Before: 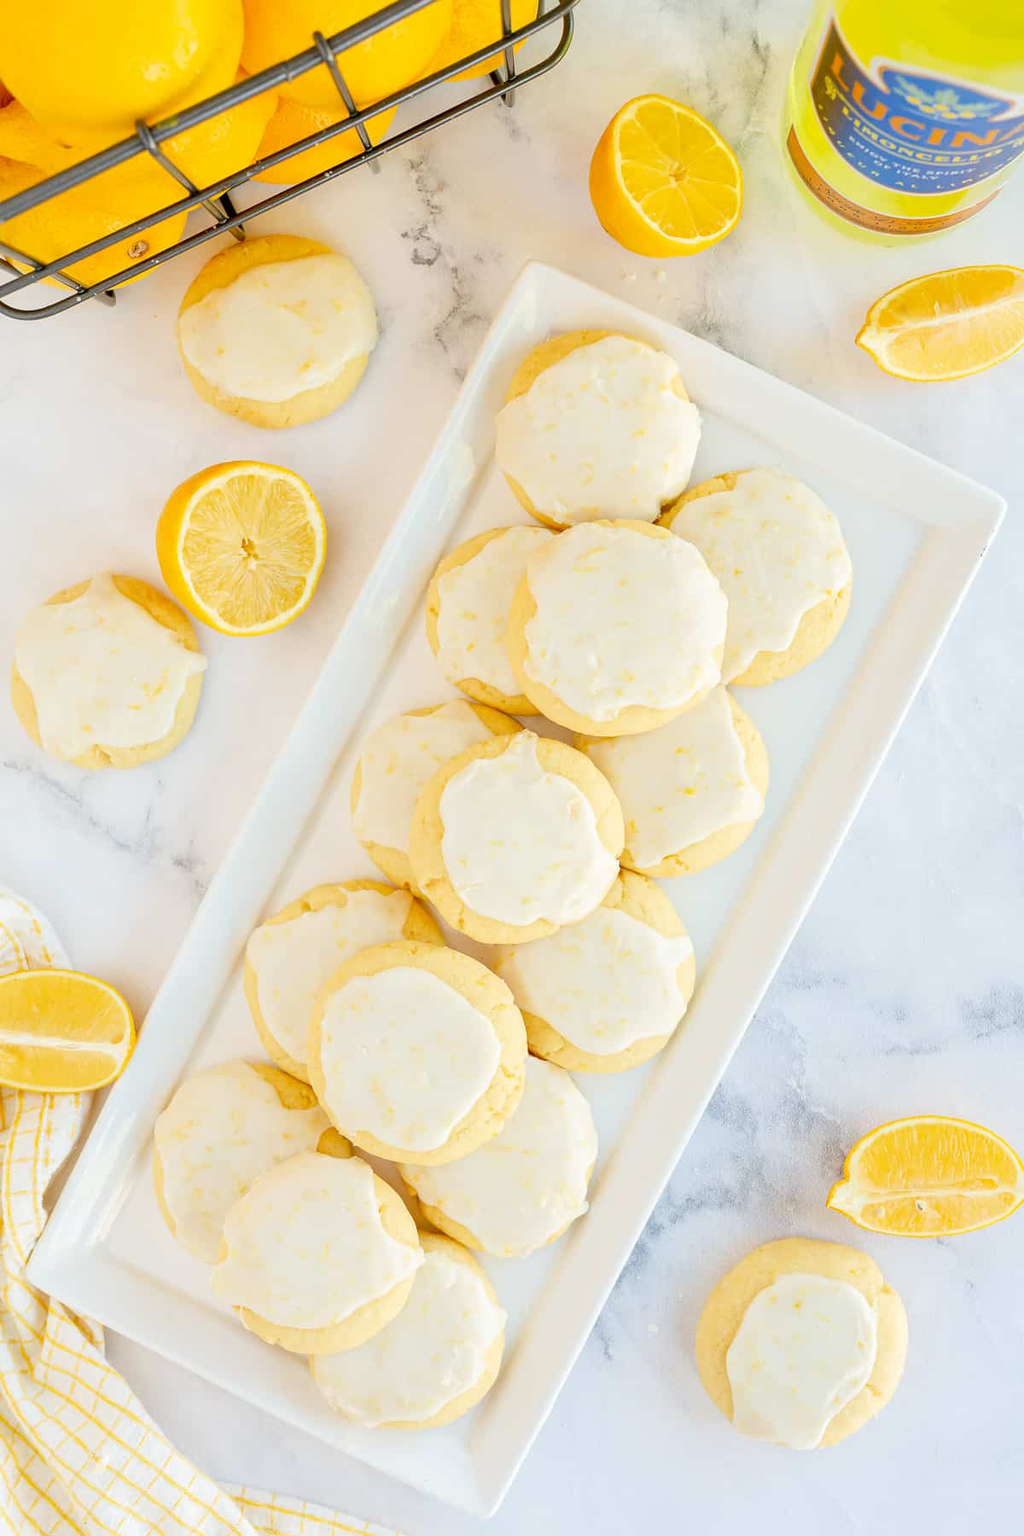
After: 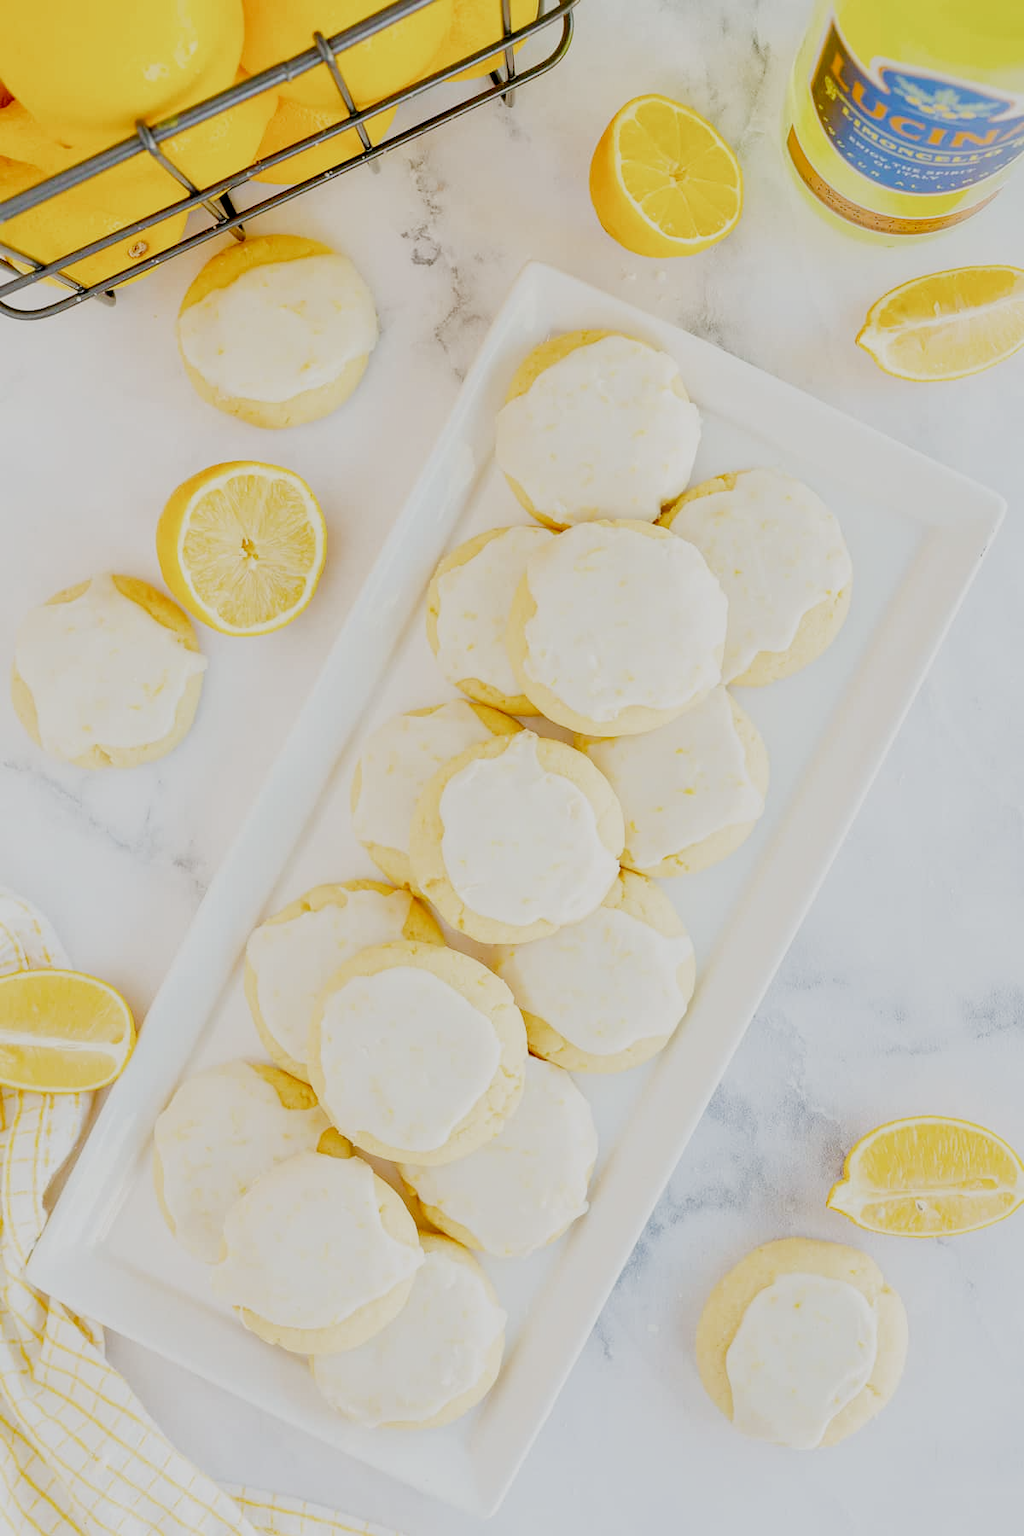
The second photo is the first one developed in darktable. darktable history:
filmic rgb: black relative exposure -7.65 EV, white relative exposure 4.56 EV, hardness 3.61, preserve chrominance no, color science v3 (2019), use custom middle-gray values true
